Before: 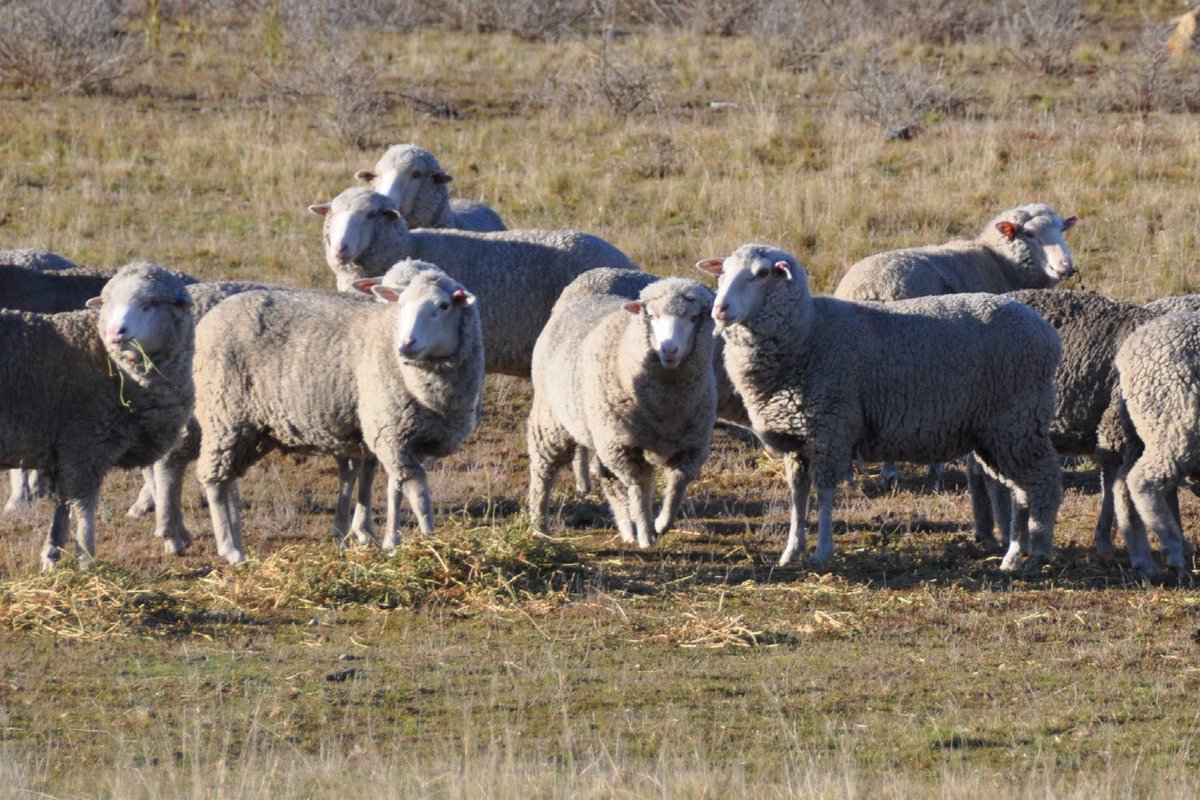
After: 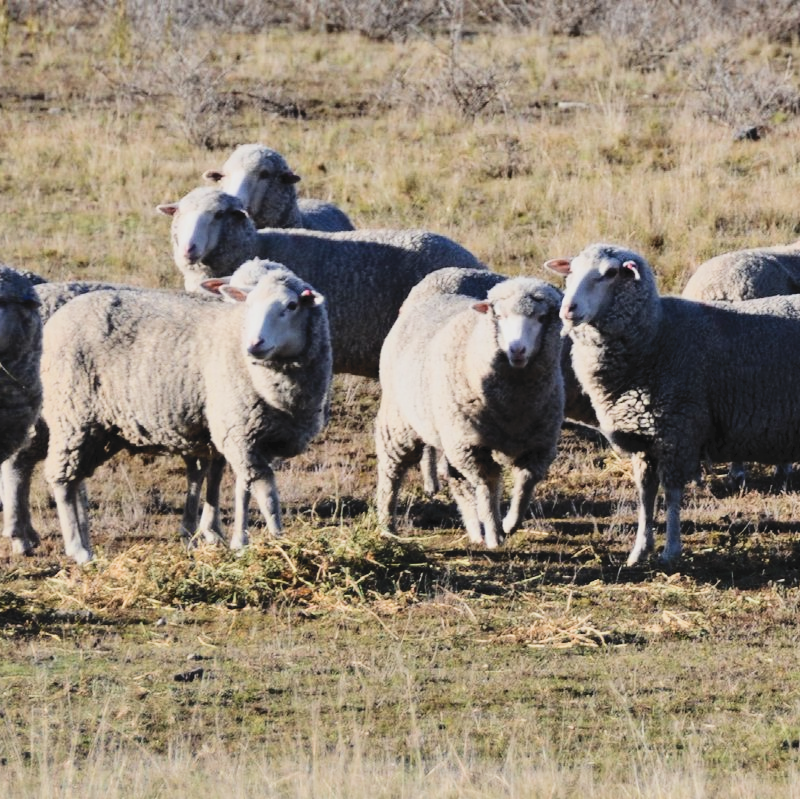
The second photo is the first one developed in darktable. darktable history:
filmic rgb: black relative exposure -5.13 EV, white relative exposure 4 EV, hardness 2.88, contrast 1.187, highlights saturation mix -28.78%
tone curve: curves: ch0 [(0, 0) (0.003, 0.065) (0.011, 0.072) (0.025, 0.09) (0.044, 0.104) (0.069, 0.116) (0.1, 0.127) (0.136, 0.15) (0.177, 0.184) (0.224, 0.223) (0.277, 0.28) (0.335, 0.361) (0.399, 0.443) (0.468, 0.525) (0.543, 0.616) (0.623, 0.713) (0.709, 0.79) (0.801, 0.866) (0.898, 0.933) (1, 1)], color space Lab, independent channels, preserve colors none
crop and rotate: left 12.746%, right 20.57%
